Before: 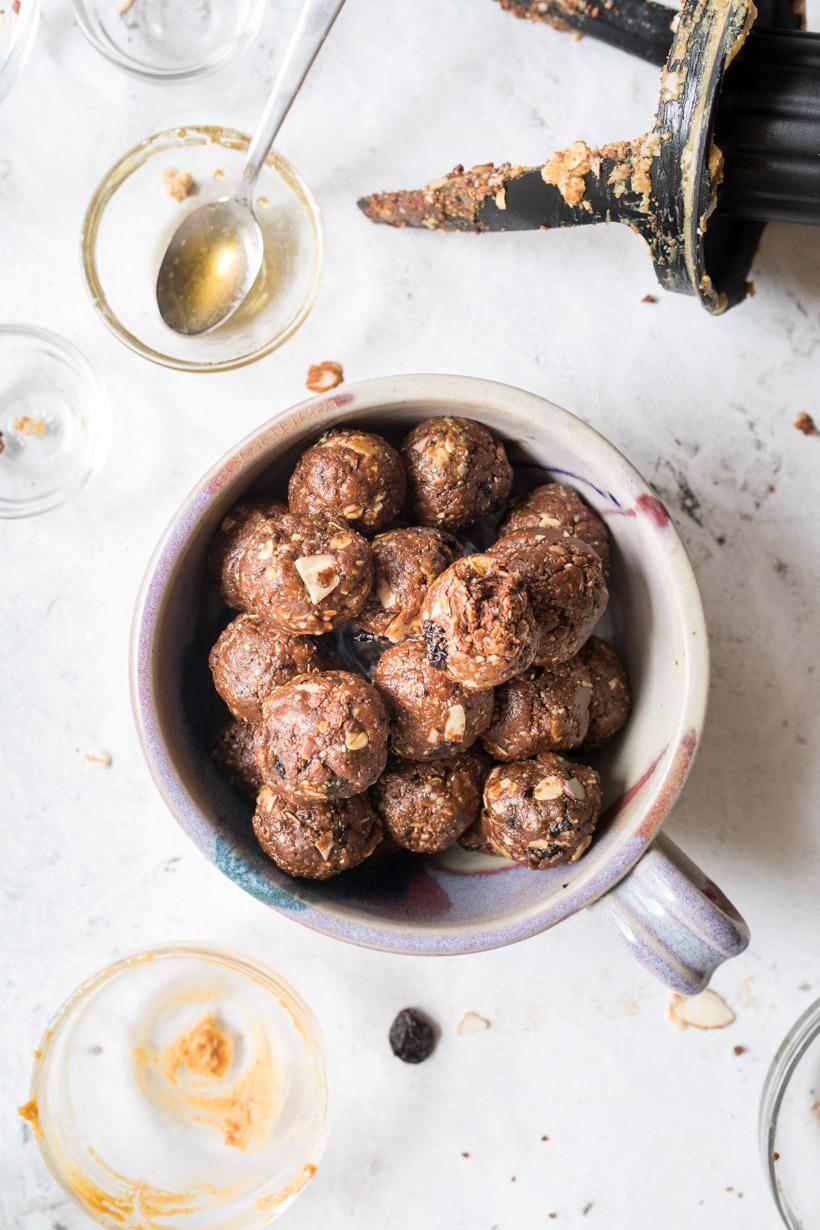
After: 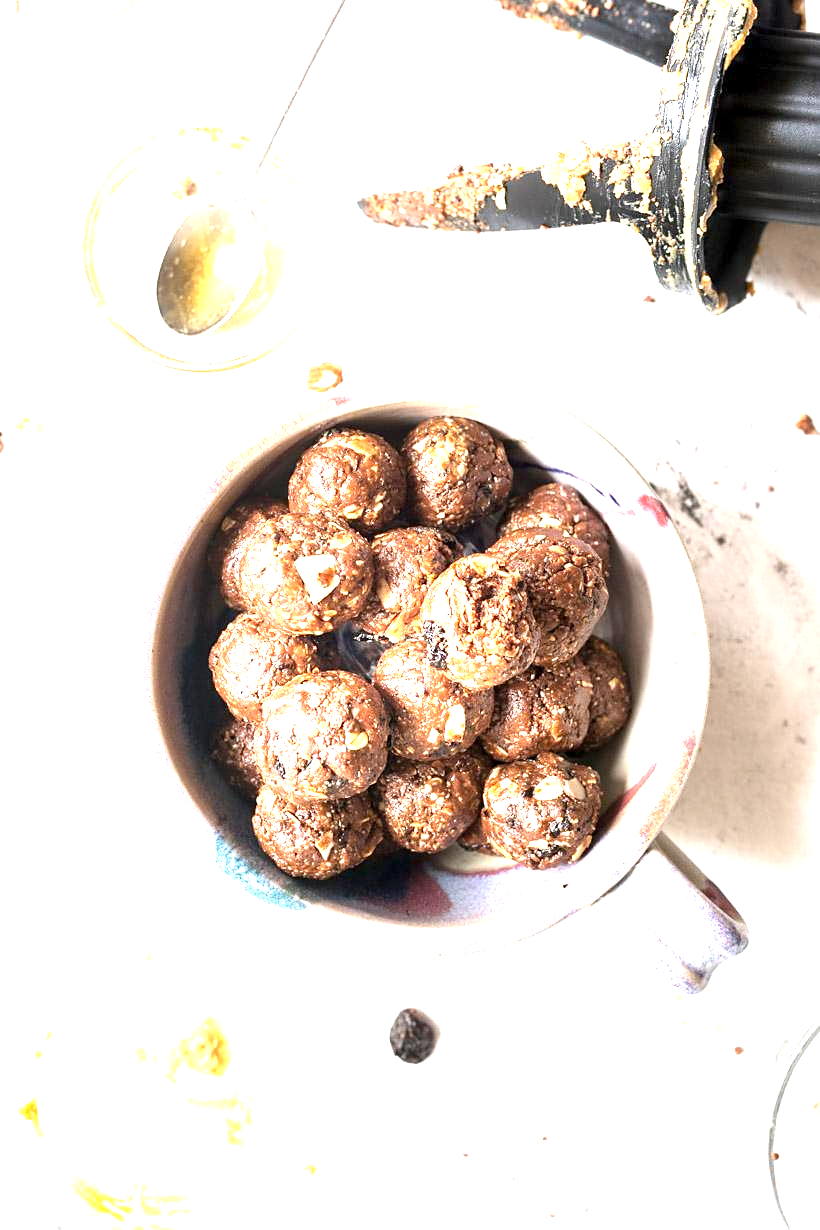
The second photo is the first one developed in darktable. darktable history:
sharpen: radius 1.458, amount 0.398, threshold 1.271
exposure: black level correction 0.001, exposure 1.646 EV, compensate exposure bias true, compensate highlight preservation false
